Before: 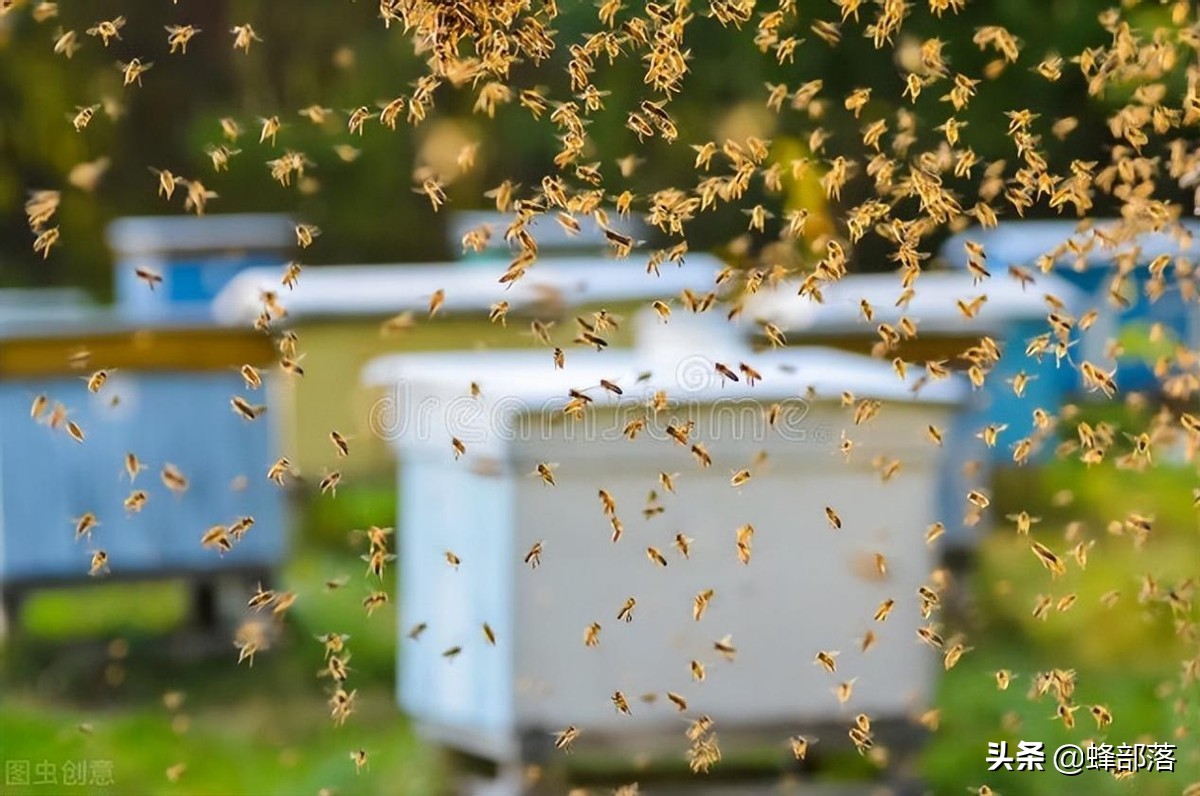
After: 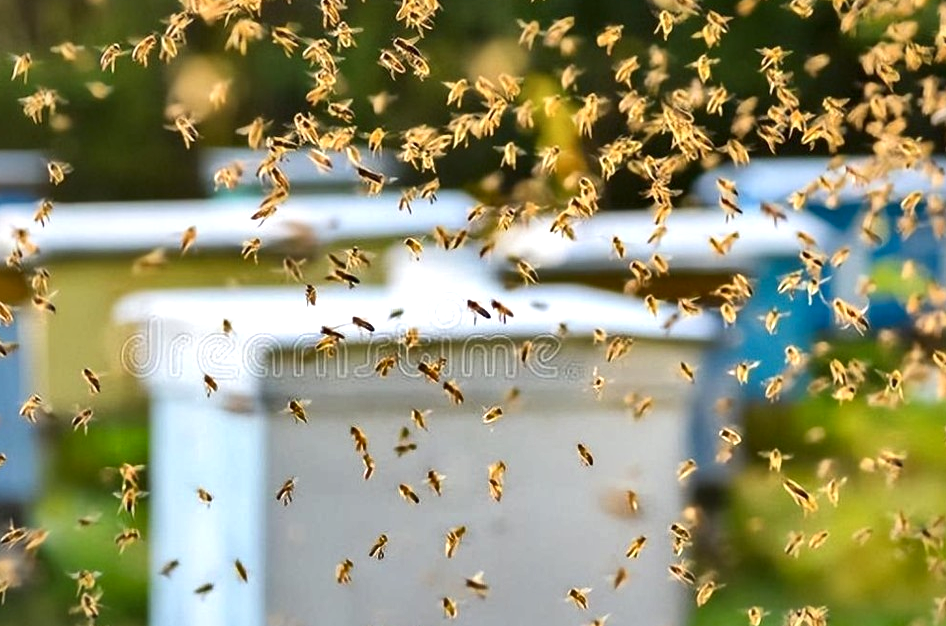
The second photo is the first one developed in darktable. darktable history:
exposure: black level correction 0, exposure 0.2 EV, compensate highlight preservation false
local contrast: mode bilateral grid, contrast 99, coarseness 99, detail 165%, midtone range 0.2
crop and rotate: left 20.697%, top 7.984%, right 0.459%, bottom 13.364%
shadows and highlights: soften with gaussian
tone equalizer: on, module defaults
